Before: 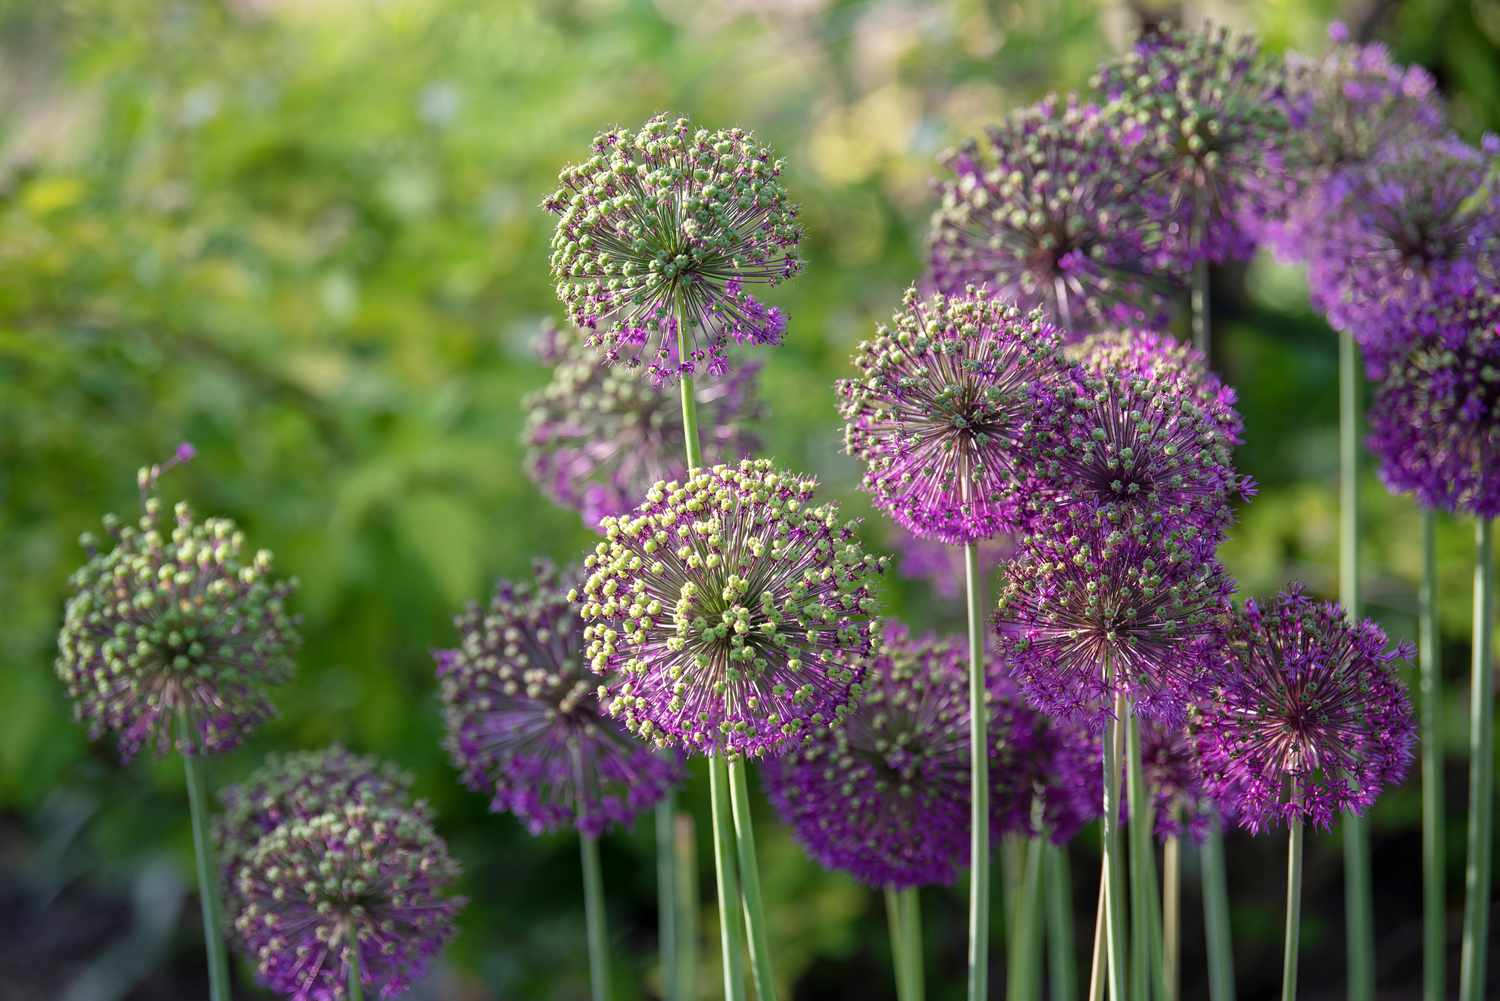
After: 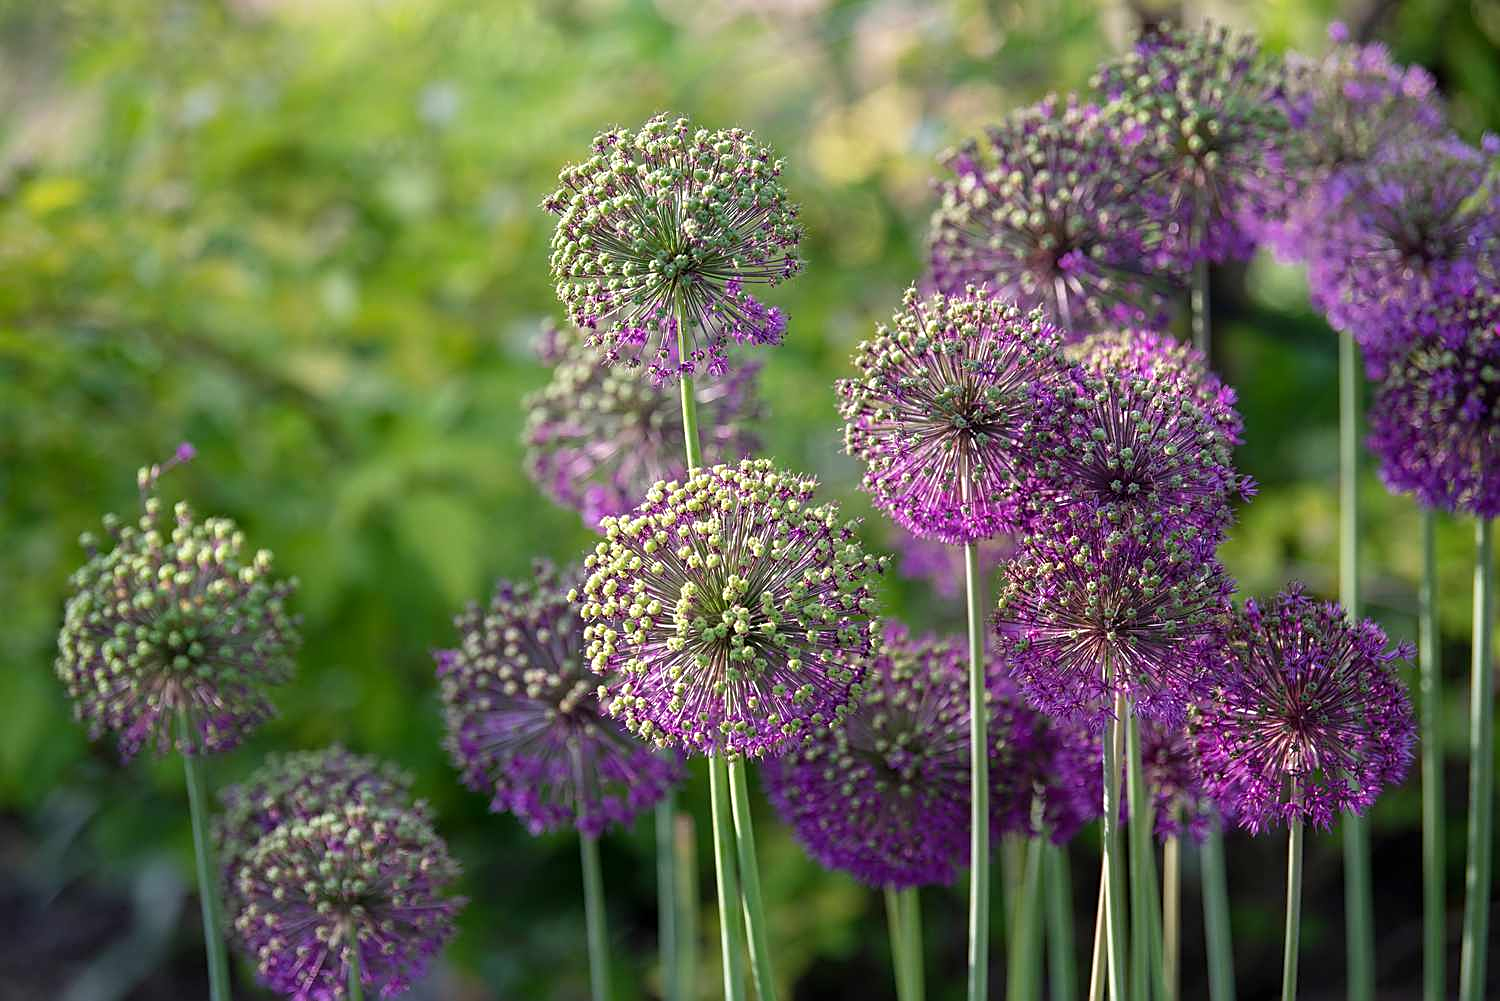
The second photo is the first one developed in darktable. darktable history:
sharpen: on, module defaults
color zones: curves: ch1 [(0, 0.513) (0.143, 0.524) (0.286, 0.511) (0.429, 0.506) (0.571, 0.503) (0.714, 0.503) (0.857, 0.508) (1, 0.513)]
